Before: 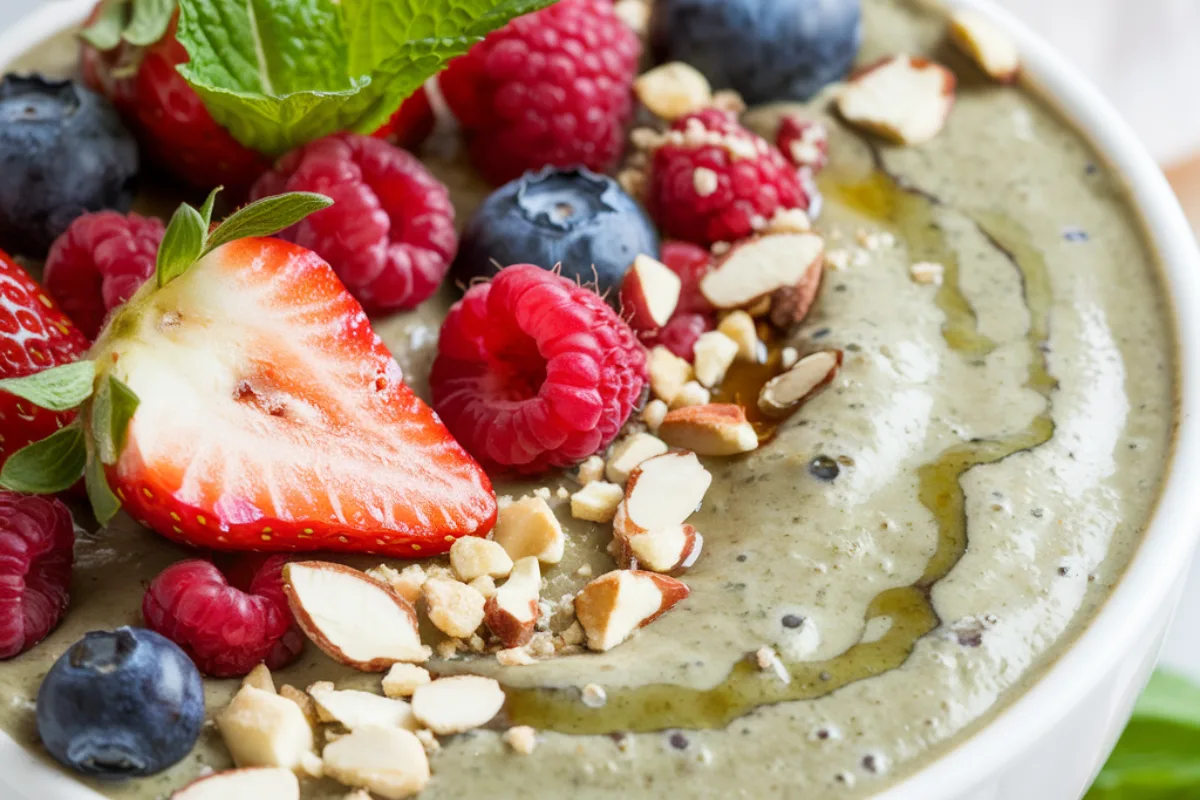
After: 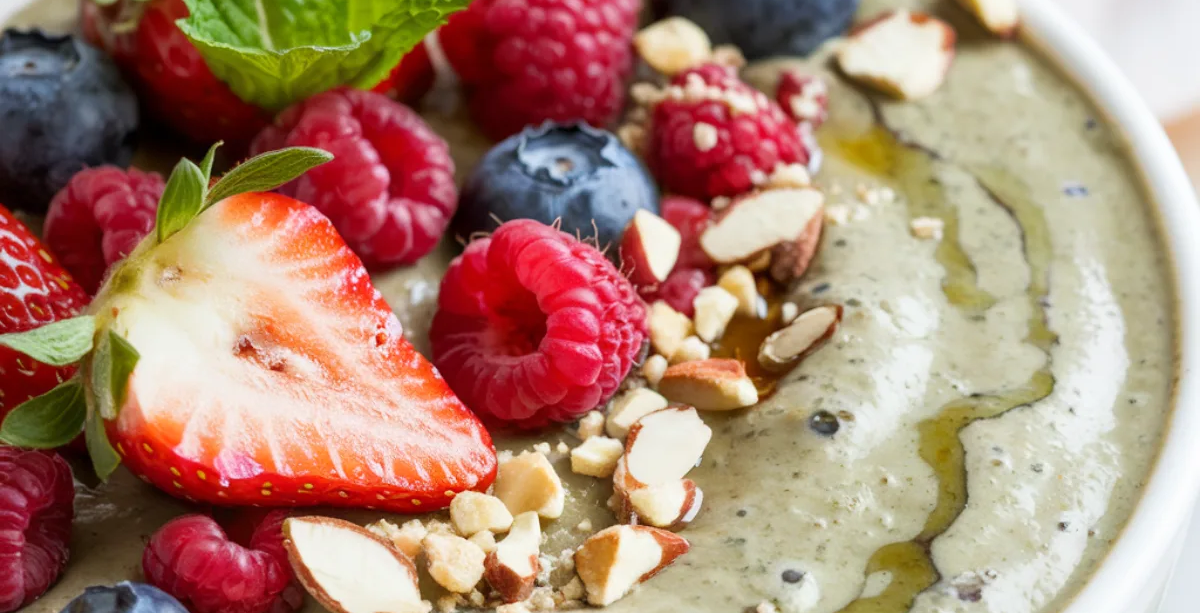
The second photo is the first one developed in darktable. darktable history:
crop: top 5.667%, bottom 17.637%
tone equalizer: on, module defaults
